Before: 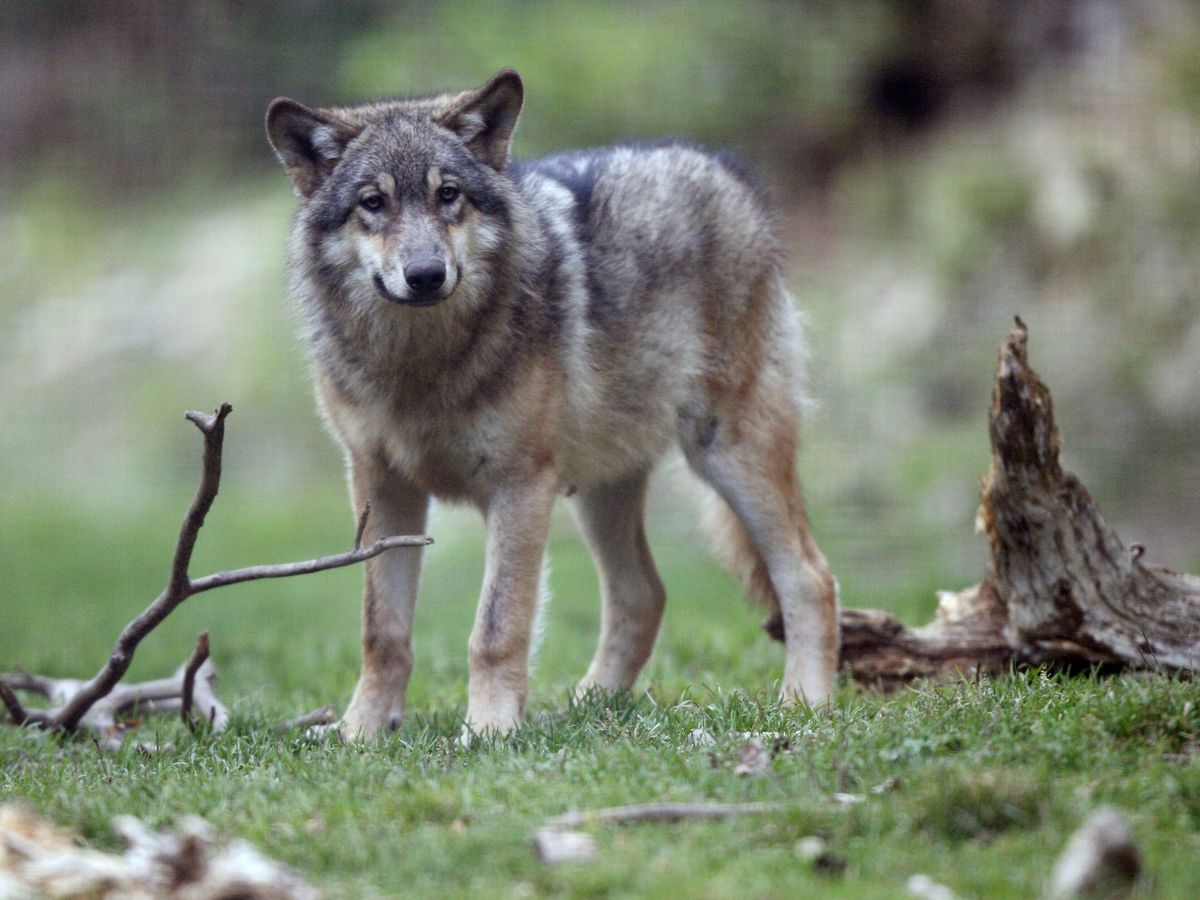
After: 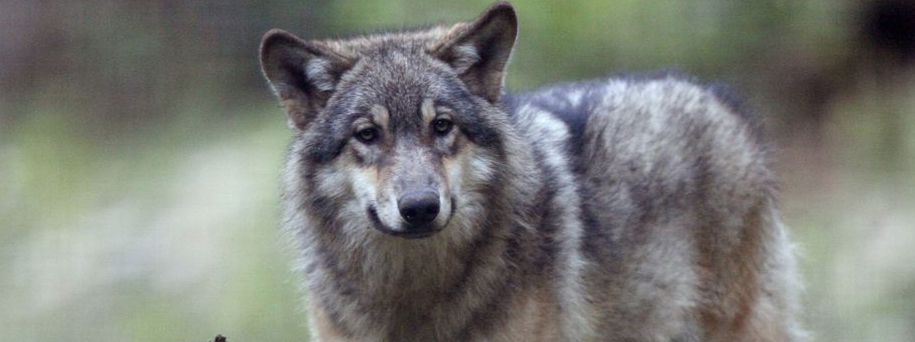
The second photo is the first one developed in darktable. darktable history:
crop: left 0.579%, top 7.627%, right 23.167%, bottom 54.275%
contrast brightness saturation: contrast 0.01, saturation -0.05
